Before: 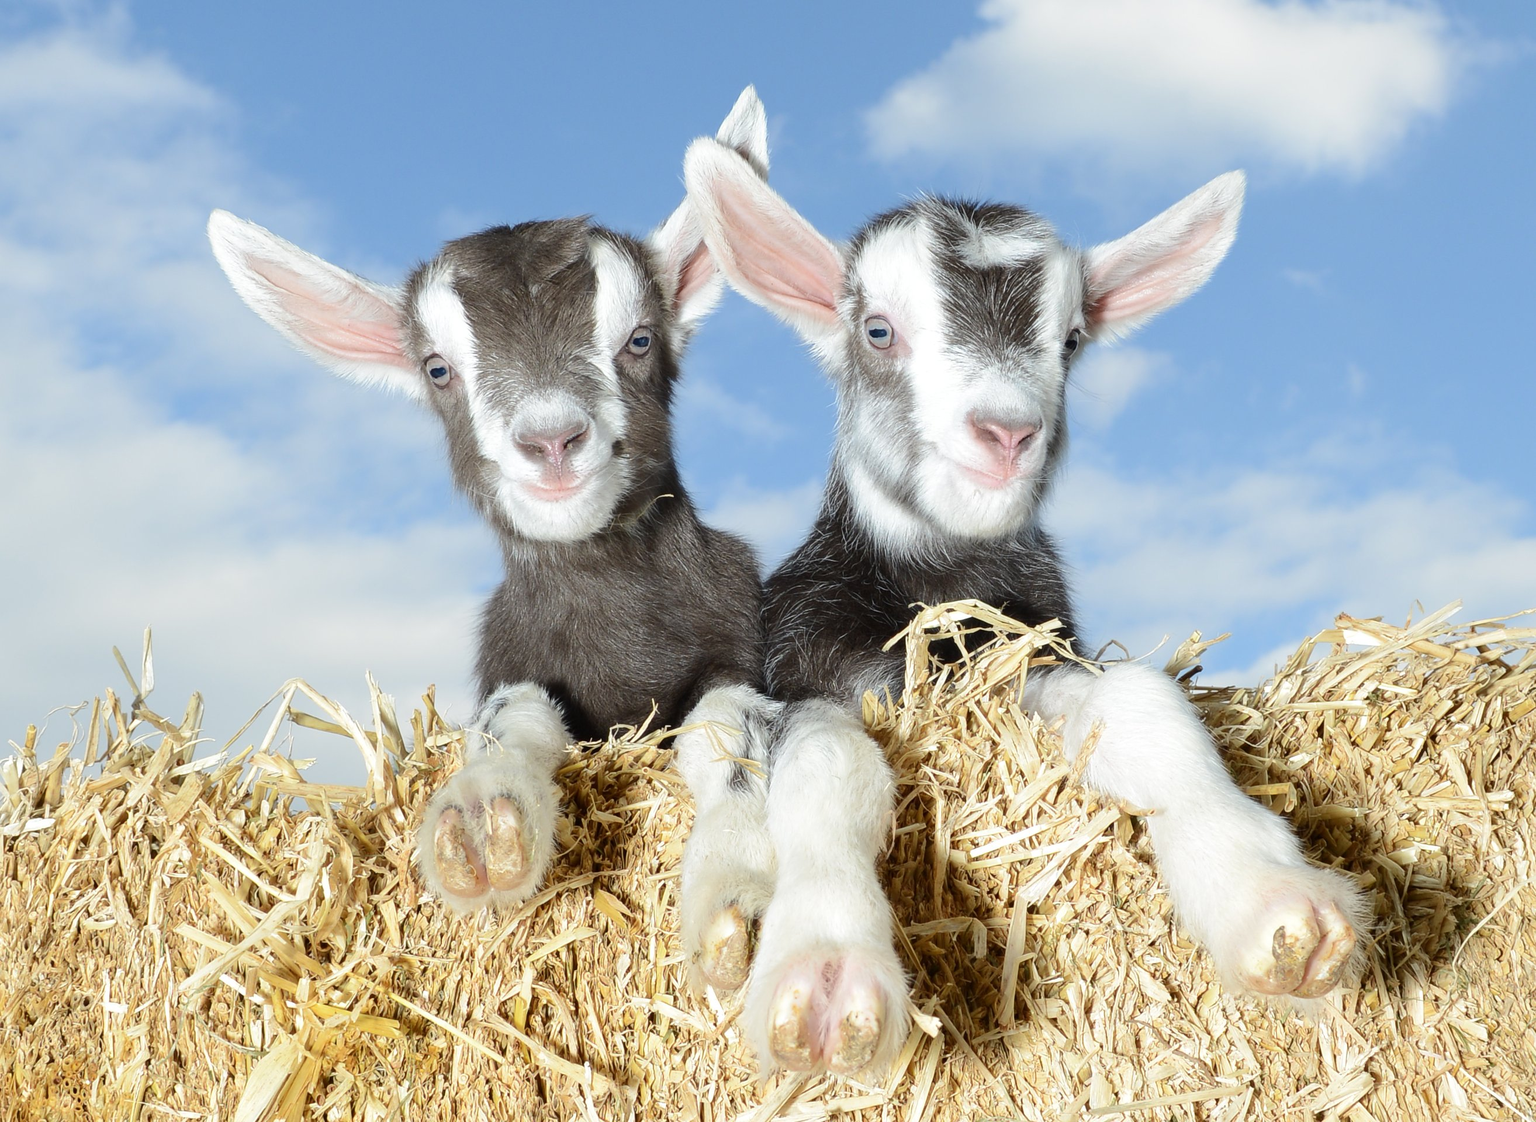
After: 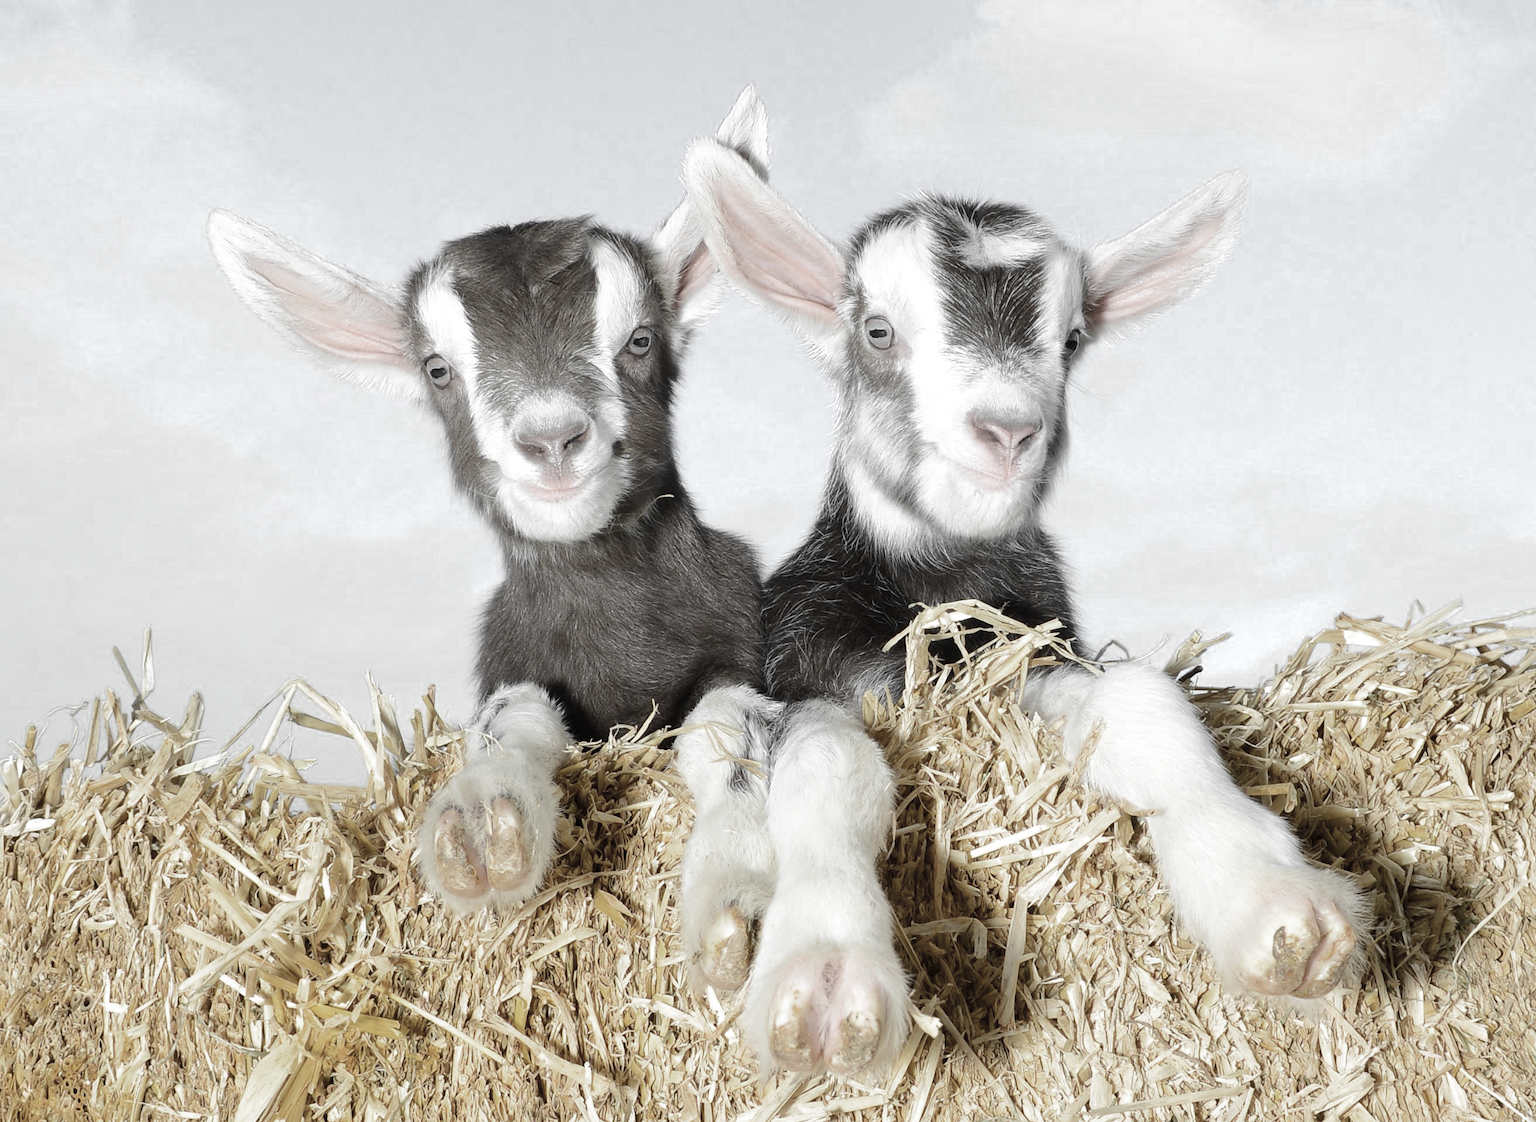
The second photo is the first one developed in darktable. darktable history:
color zones: curves: ch0 [(0, 0.613) (0.01, 0.613) (0.245, 0.448) (0.498, 0.529) (0.642, 0.665) (0.879, 0.777) (0.99, 0.613)]; ch1 [(0, 0.035) (0.121, 0.189) (0.259, 0.197) (0.415, 0.061) (0.589, 0.022) (0.732, 0.022) (0.857, 0.026) (0.991, 0.053)]
color balance rgb: perceptual saturation grading › global saturation 25%, global vibrance 20%
